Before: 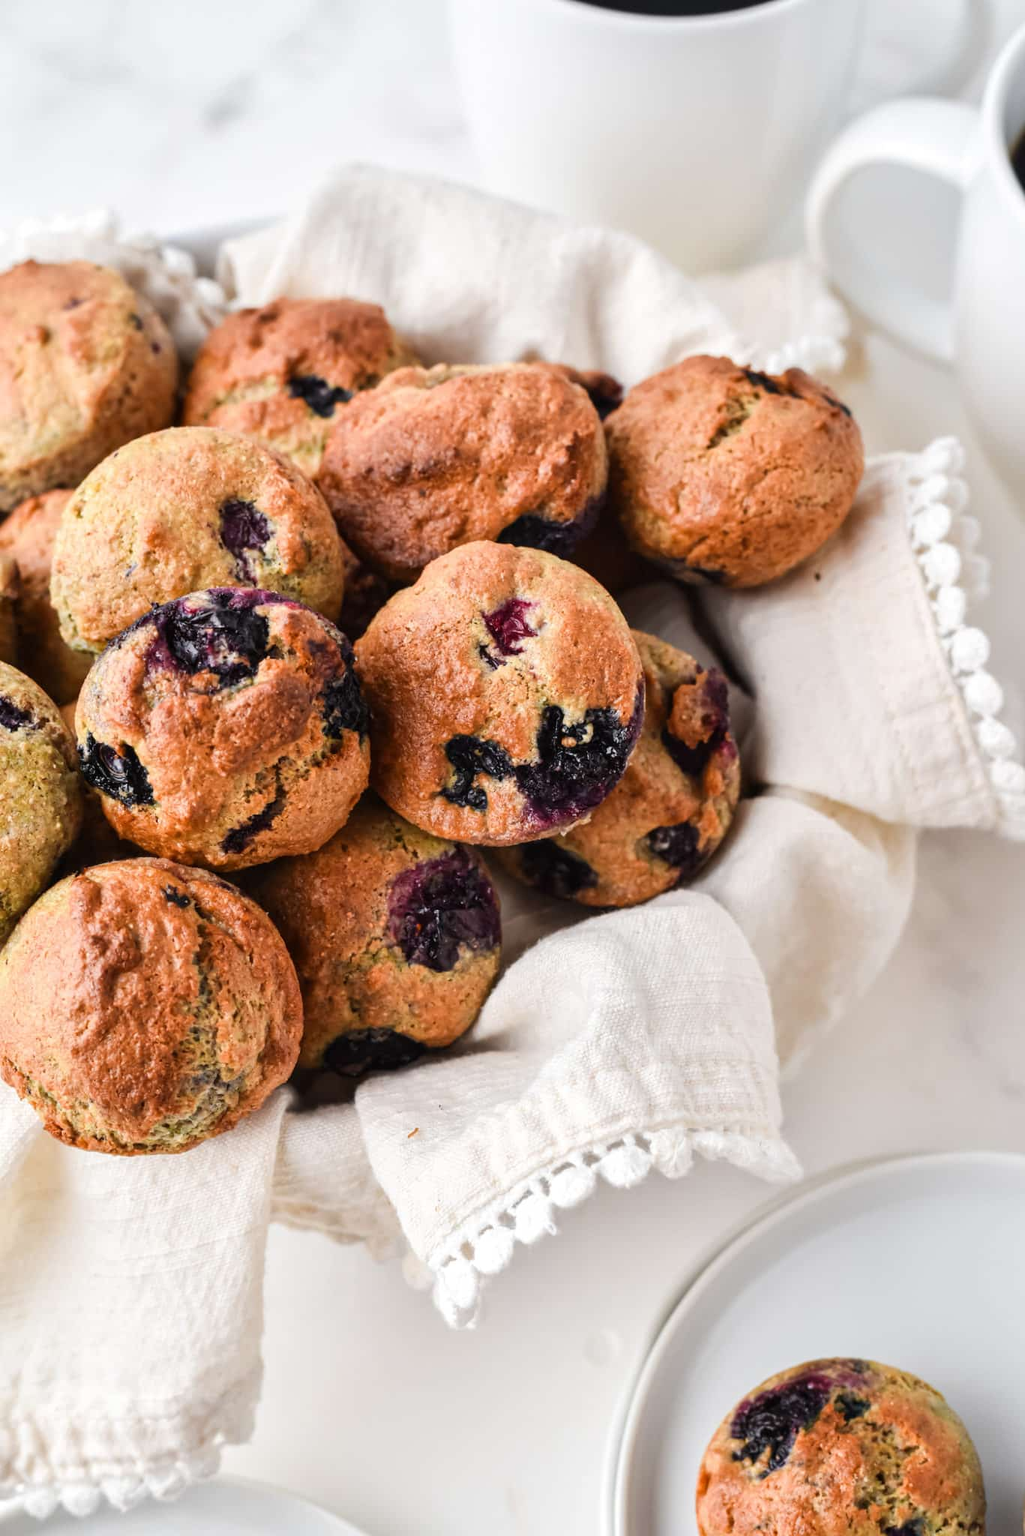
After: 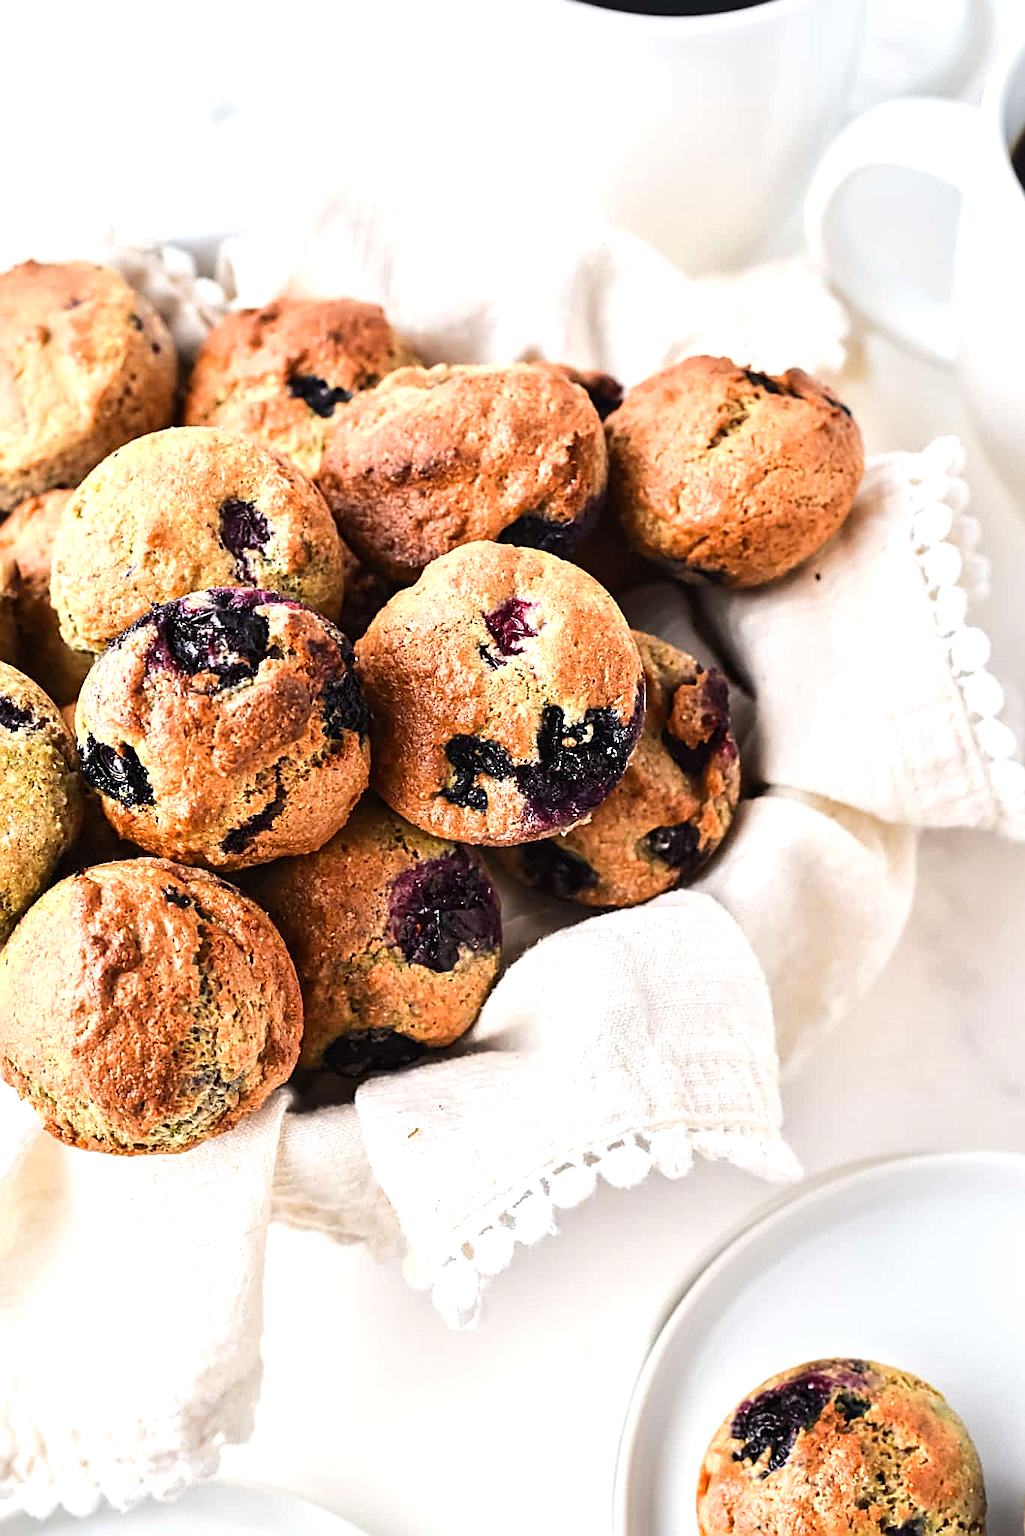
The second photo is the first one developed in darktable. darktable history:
sharpen: amount 1
tone equalizer: -8 EV 0.001 EV, -7 EV -0.002 EV, -6 EV 0.002 EV, -5 EV -0.03 EV, -4 EV -0.116 EV, -3 EV -0.169 EV, -2 EV 0.24 EV, -1 EV 0.702 EV, +0 EV 0.493 EV
